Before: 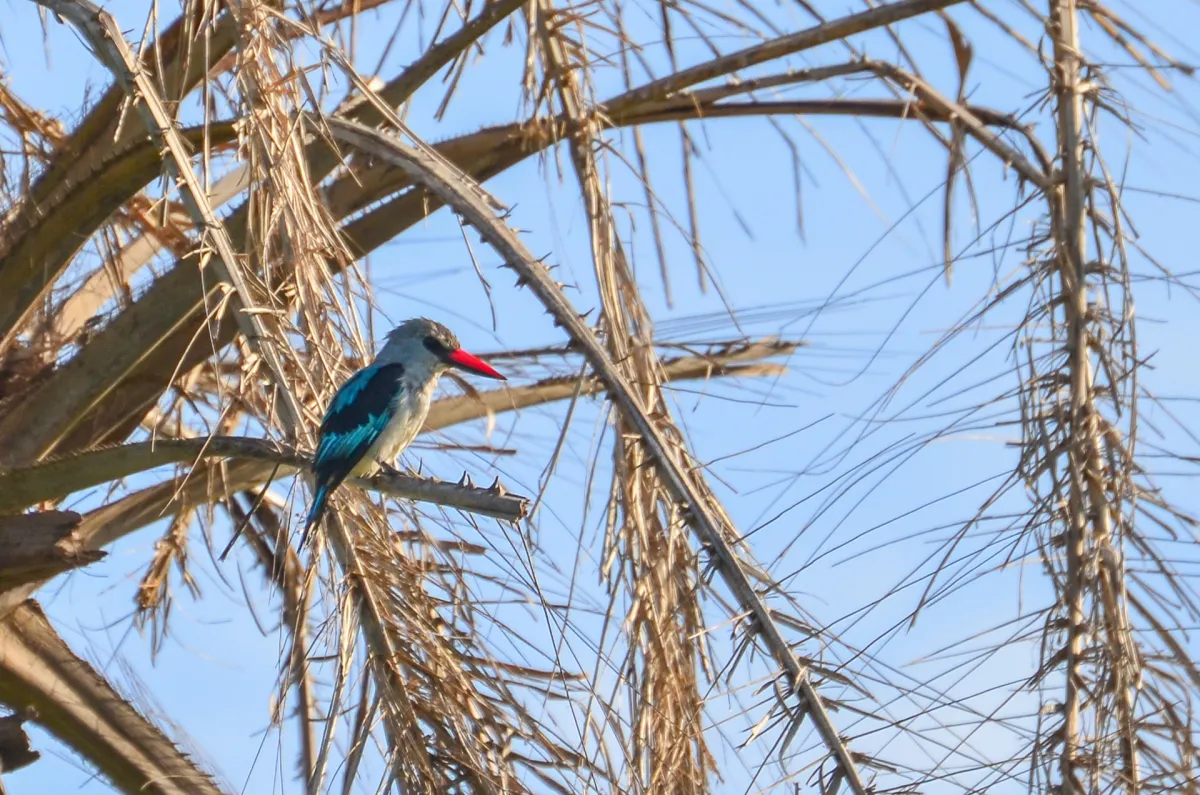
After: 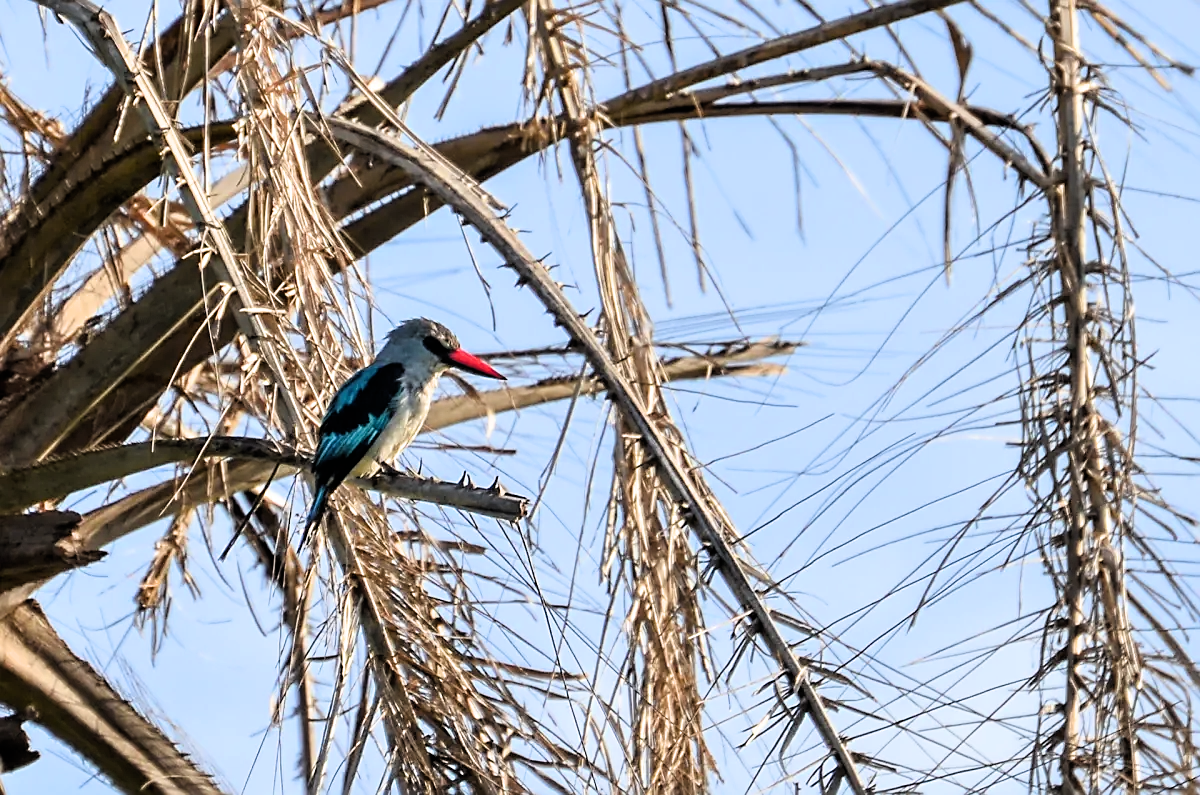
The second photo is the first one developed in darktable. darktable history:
sharpen: on, module defaults
exposure: compensate highlight preservation false
filmic rgb: black relative exposure -3.64 EV, white relative exposure 2.44 EV, hardness 3.29
